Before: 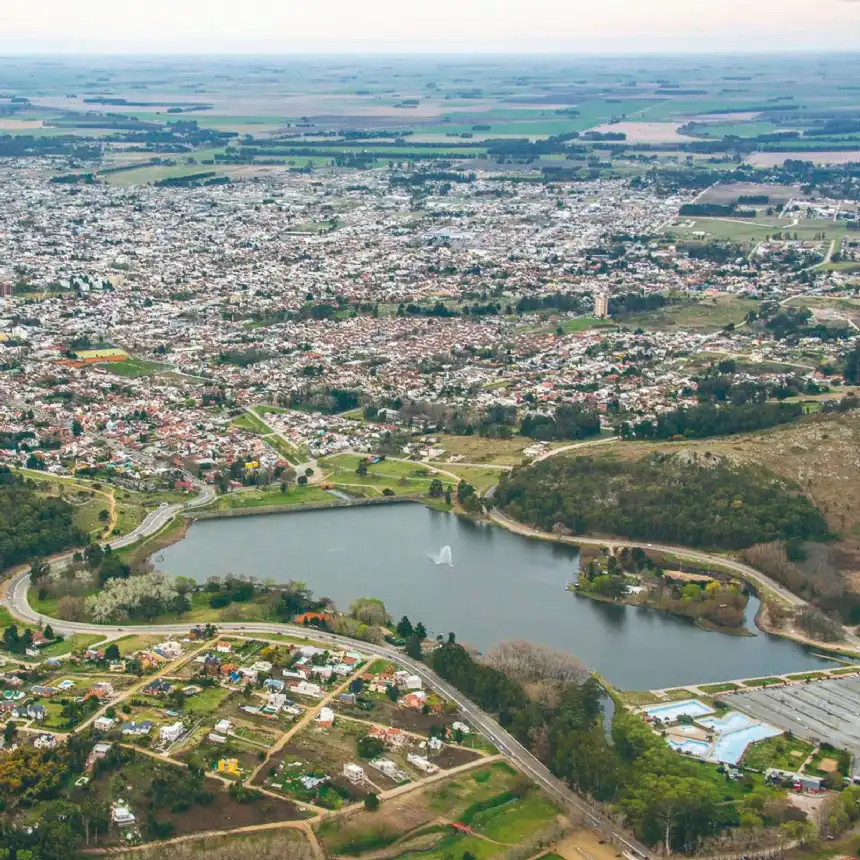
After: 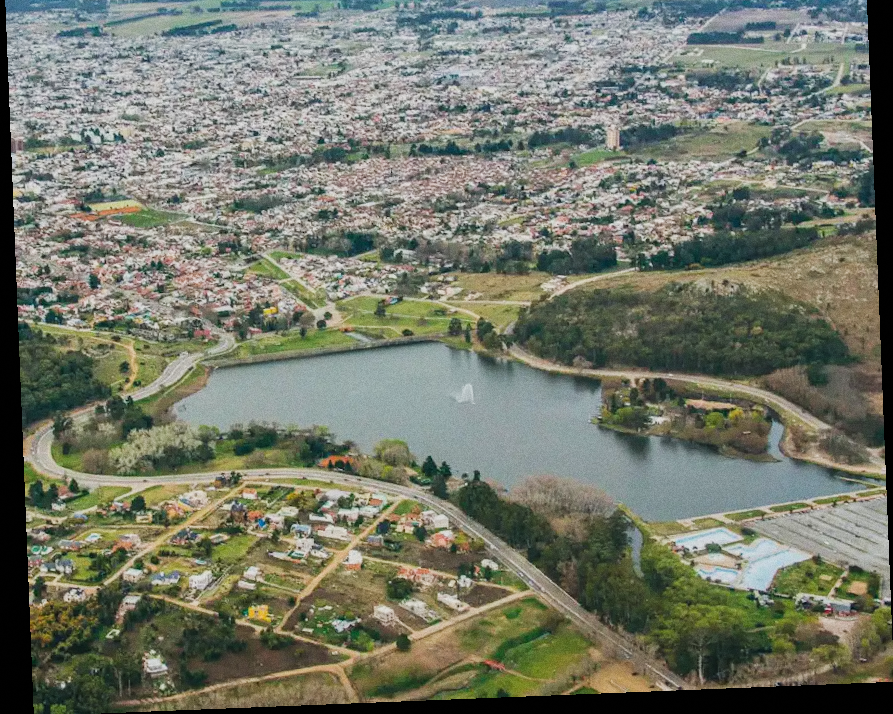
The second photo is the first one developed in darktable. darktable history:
grain: coarseness 0.09 ISO
rotate and perspective: rotation -2.29°, automatic cropping off
filmic rgb: black relative exposure -7.65 EV, hardness 4.02, contrast 1.1, highlights saturation mix -30%
crop and rotate: top 19.998%
